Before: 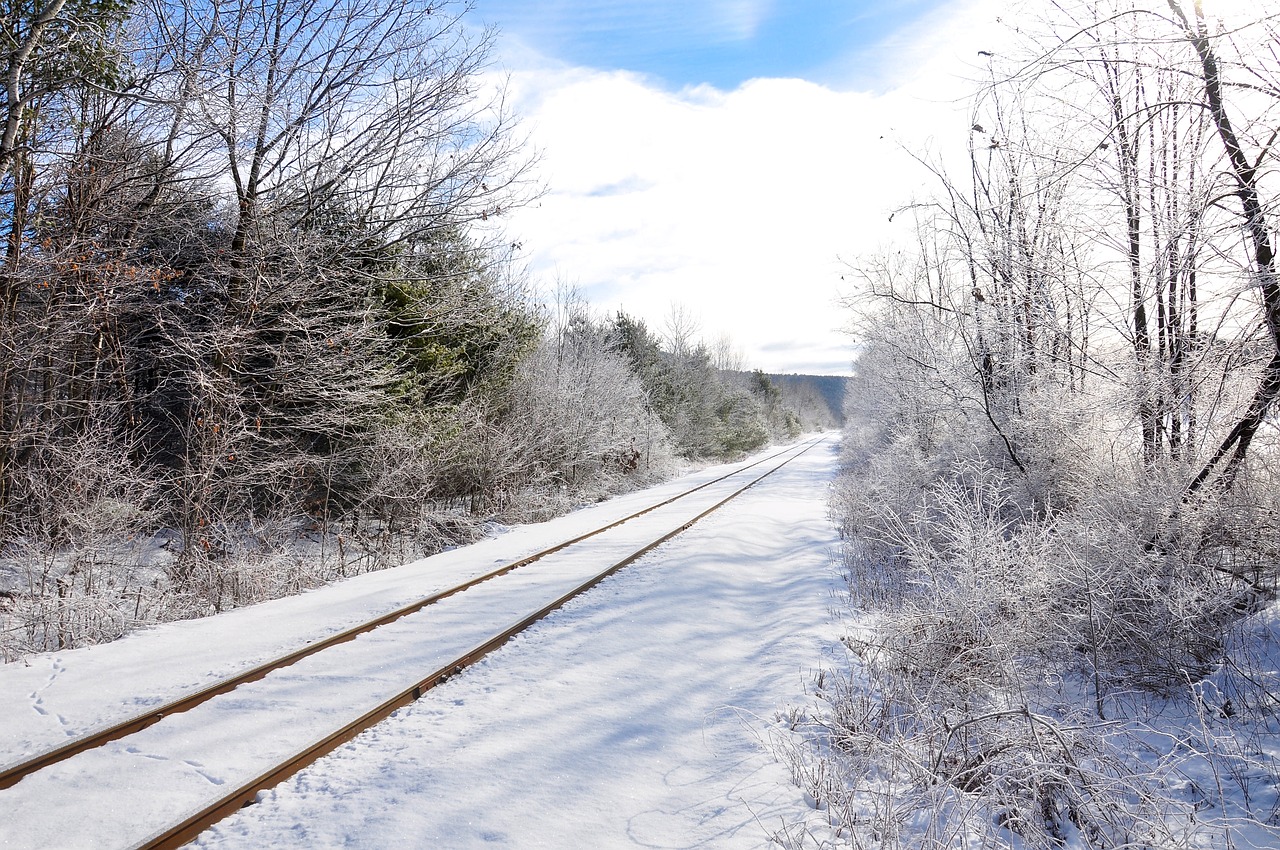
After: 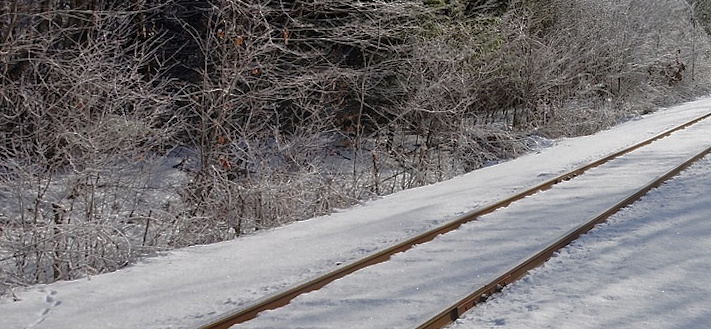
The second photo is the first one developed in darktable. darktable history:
base curve: curves: ch0 [(0, 0) (0.841, 0.609) (1, 1)]
crop: top 44.483%, right 43.593%, bottom 12.892%
rotate and perspective: rotation -0.013°, lens shift (vertical) -0.027, lens shift (horizontal) 0.178, crop left 0.016, crop right 0.989, crop top 0.082, crop bottom 0.918
